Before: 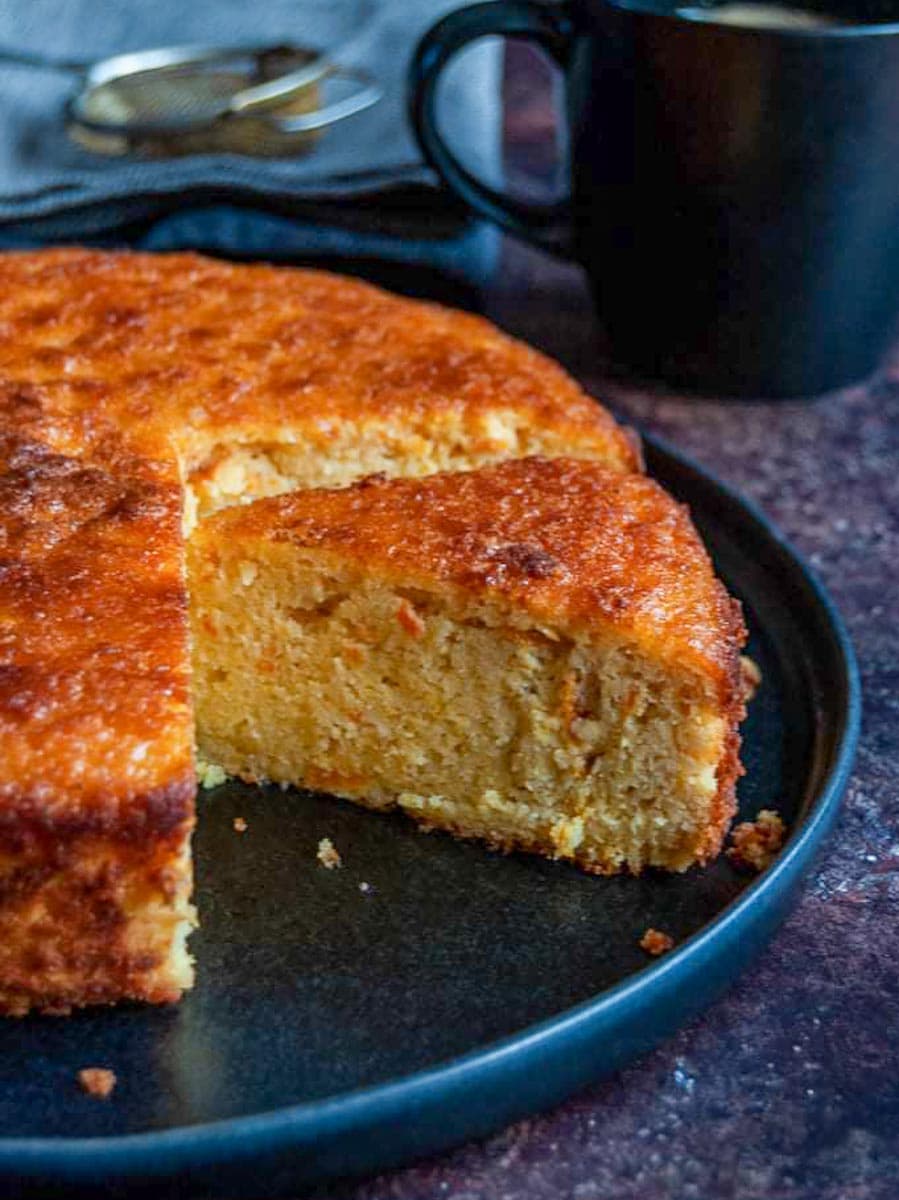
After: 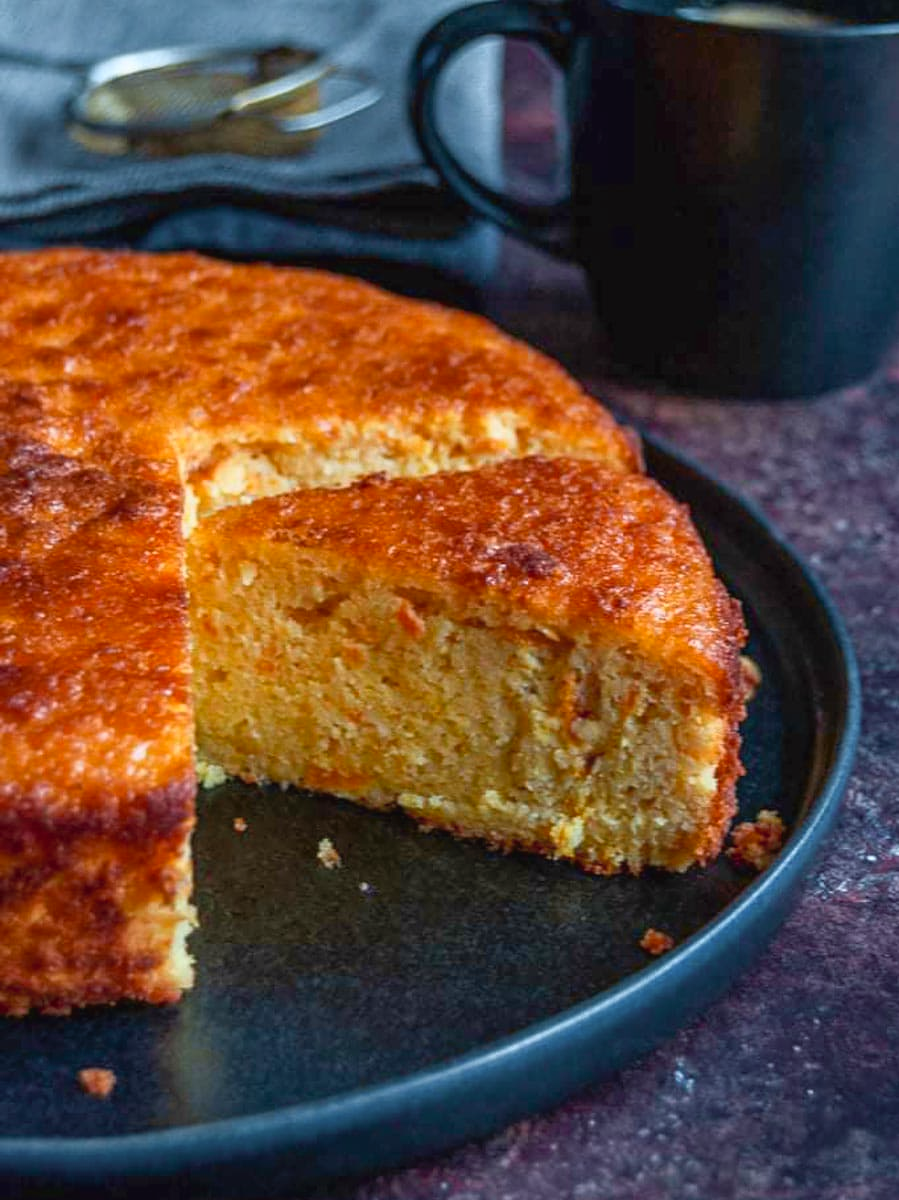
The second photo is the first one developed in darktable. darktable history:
tone curve: curves: ch0 [(0, 0.024) (0.119, 0.146) (0.474, 0.464) (0.718, 0.721) (0.817, 0.839) (1, 0.998)]; ch1 [(0, 0) (0.377, 0.416) (0.439, 0.451) (0.477, 0.477) (0.501, 0.503) (0.538, 0.544) (0.58, 0.602) (0.664, 0.676) (0.783, 0.804) (1, 1)]; ch2 [(0, 0) (0.38, 0.405) (0.463, 0.456) (0.498, 0.497) (0.524, 0.535) (0.578, 0.576) (0.648, 0.665) (1, 1)], color space Lab, independent channels, preserve colors none
